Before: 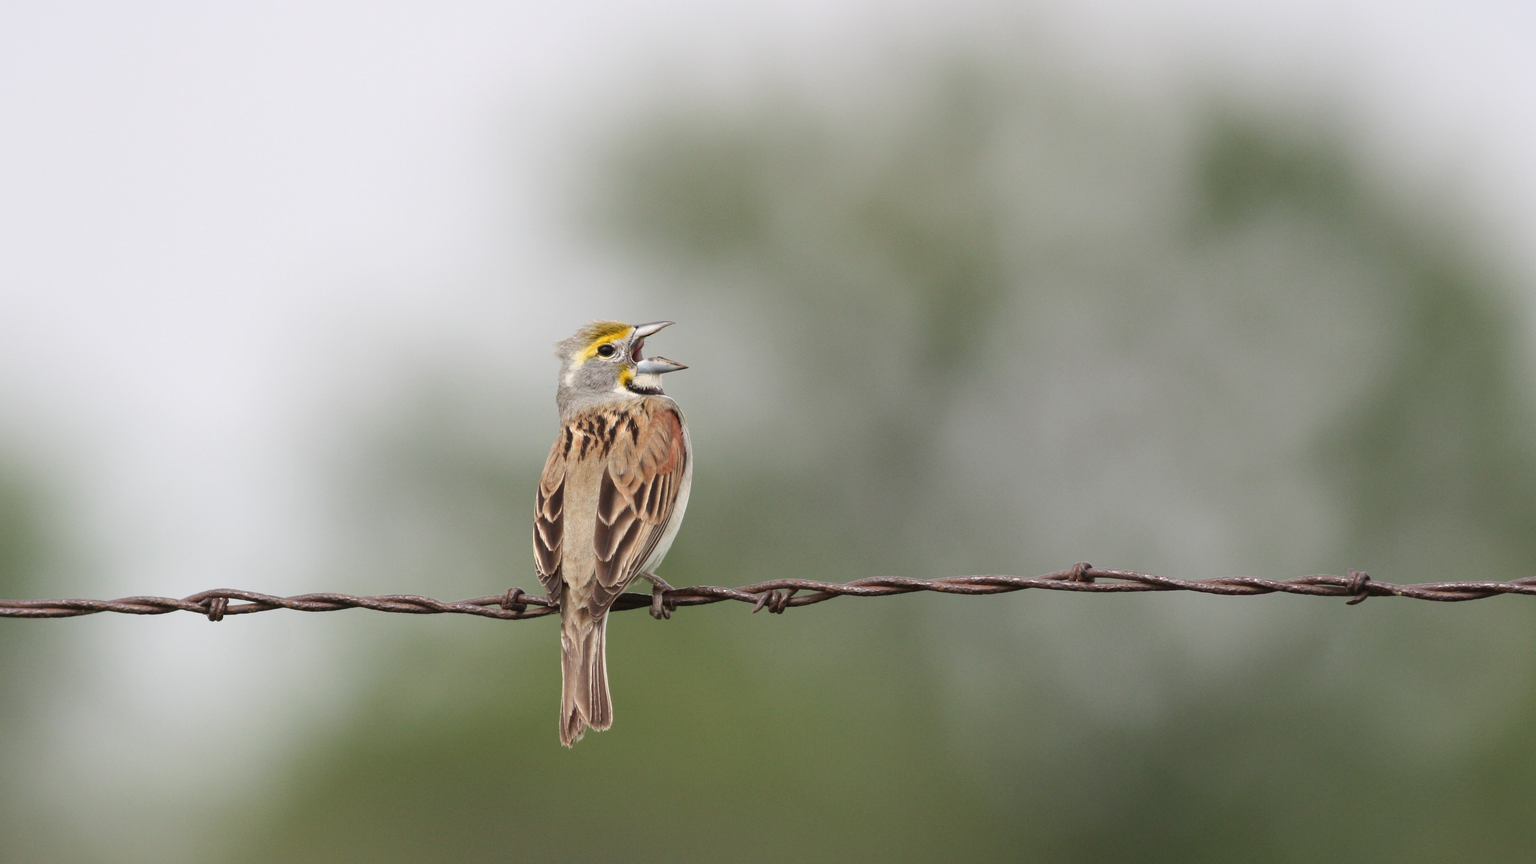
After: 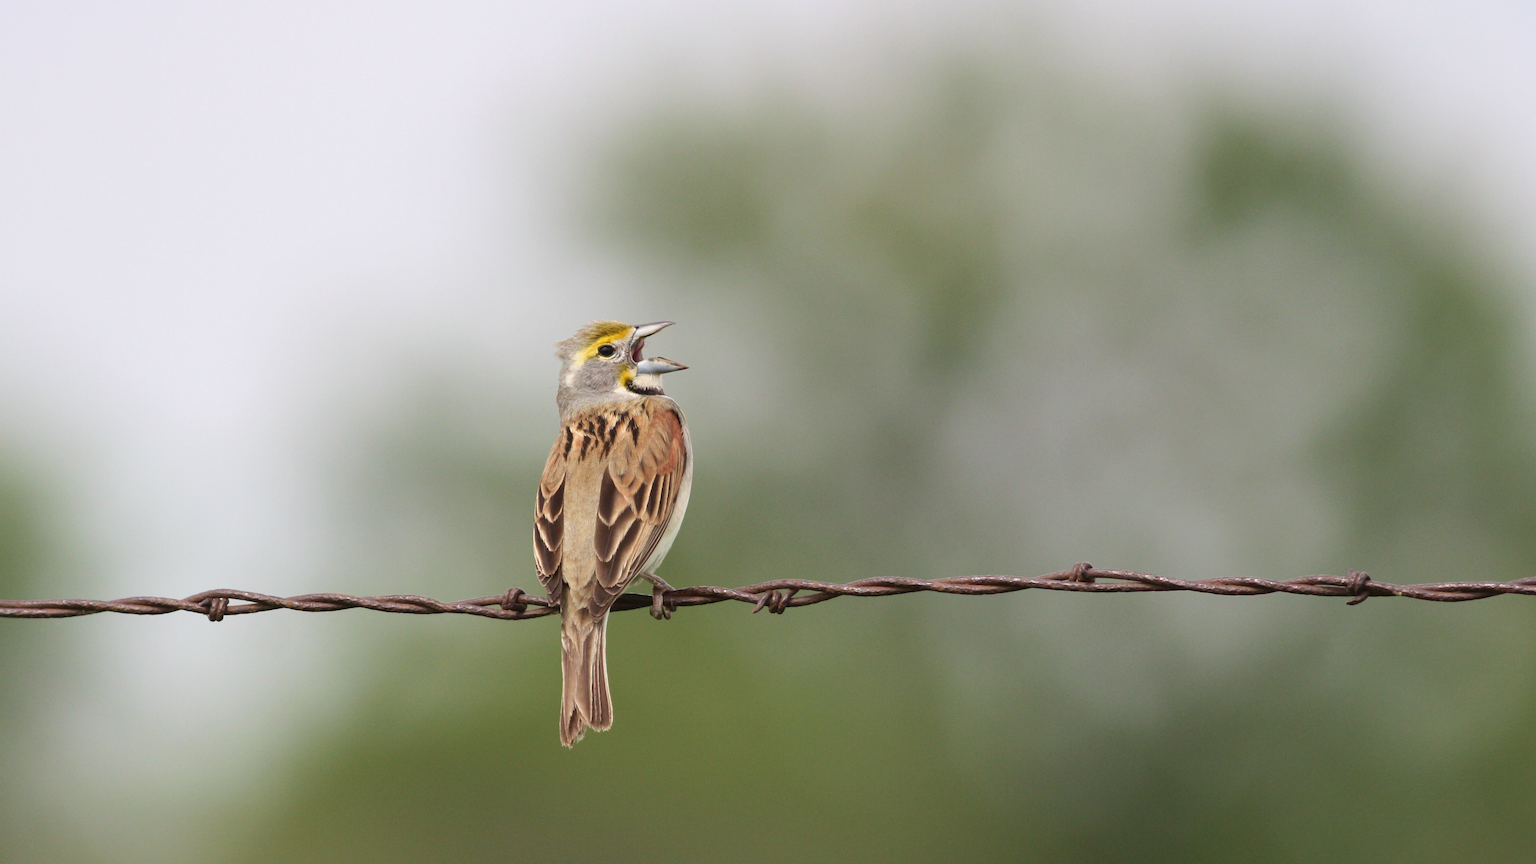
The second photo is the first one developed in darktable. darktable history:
velvia: strength 28.72%
